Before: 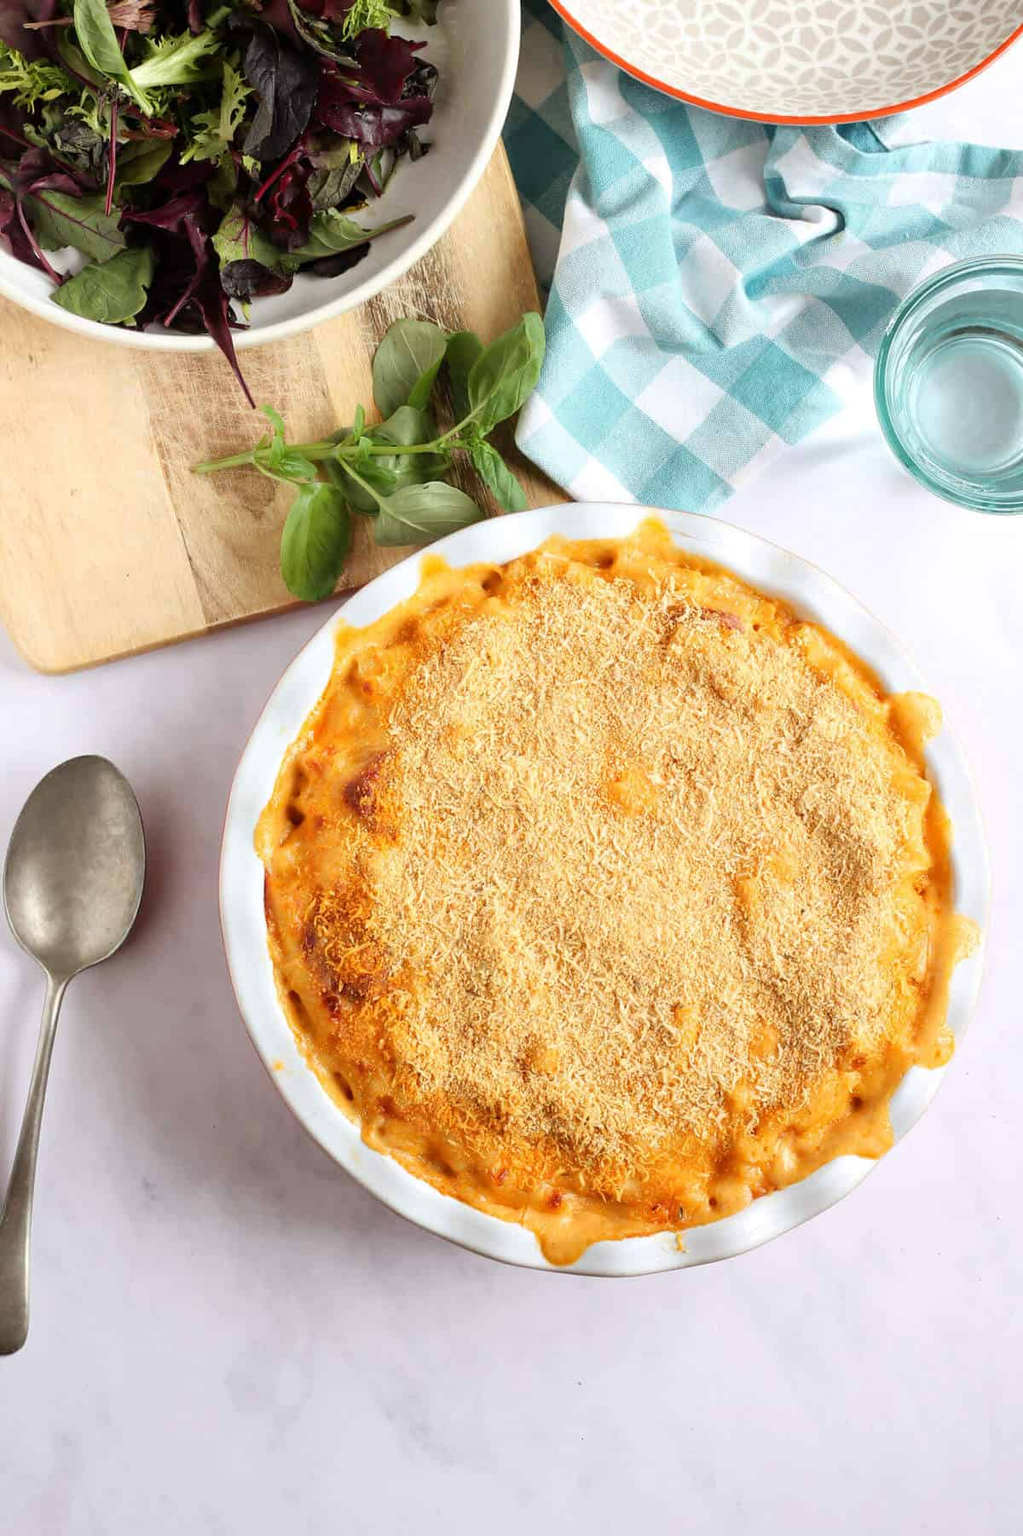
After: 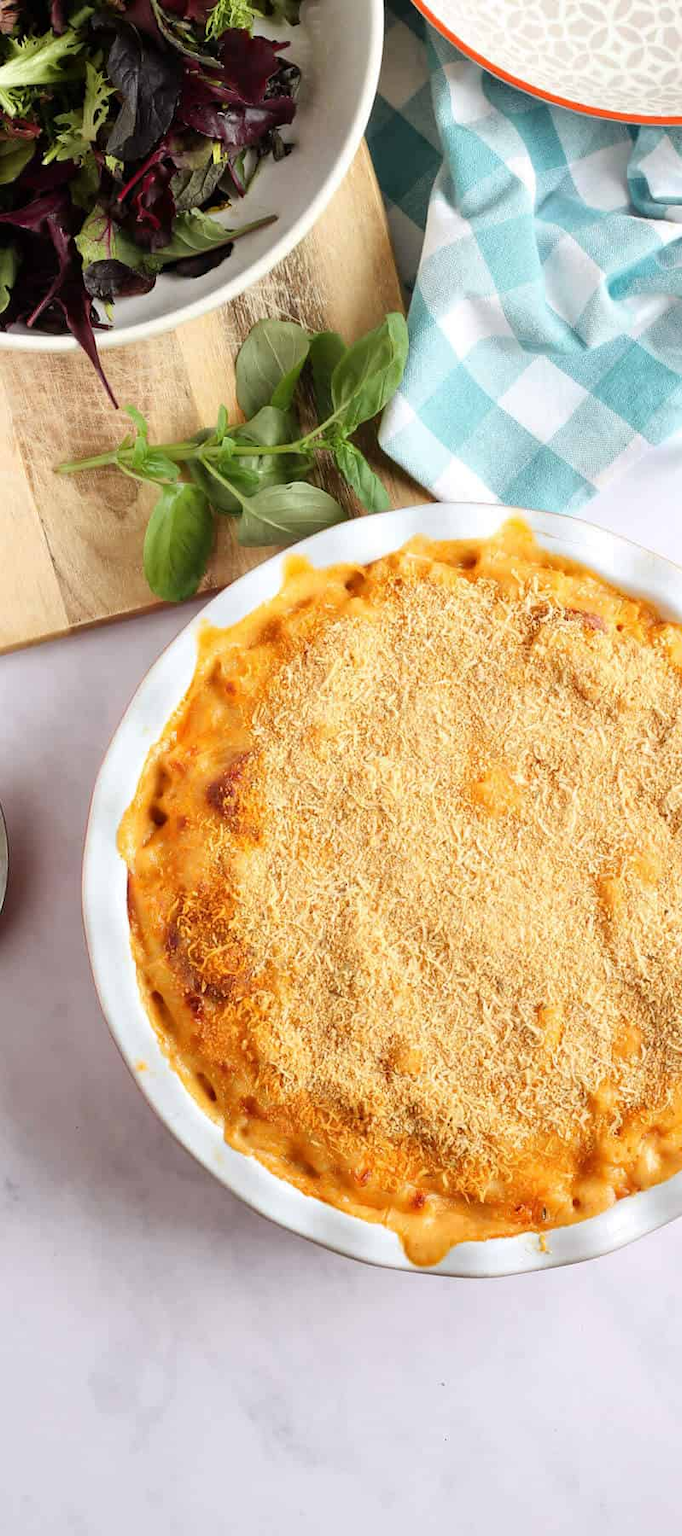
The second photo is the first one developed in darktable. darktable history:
crop and rotate: left 13.418%, right 19.887%
